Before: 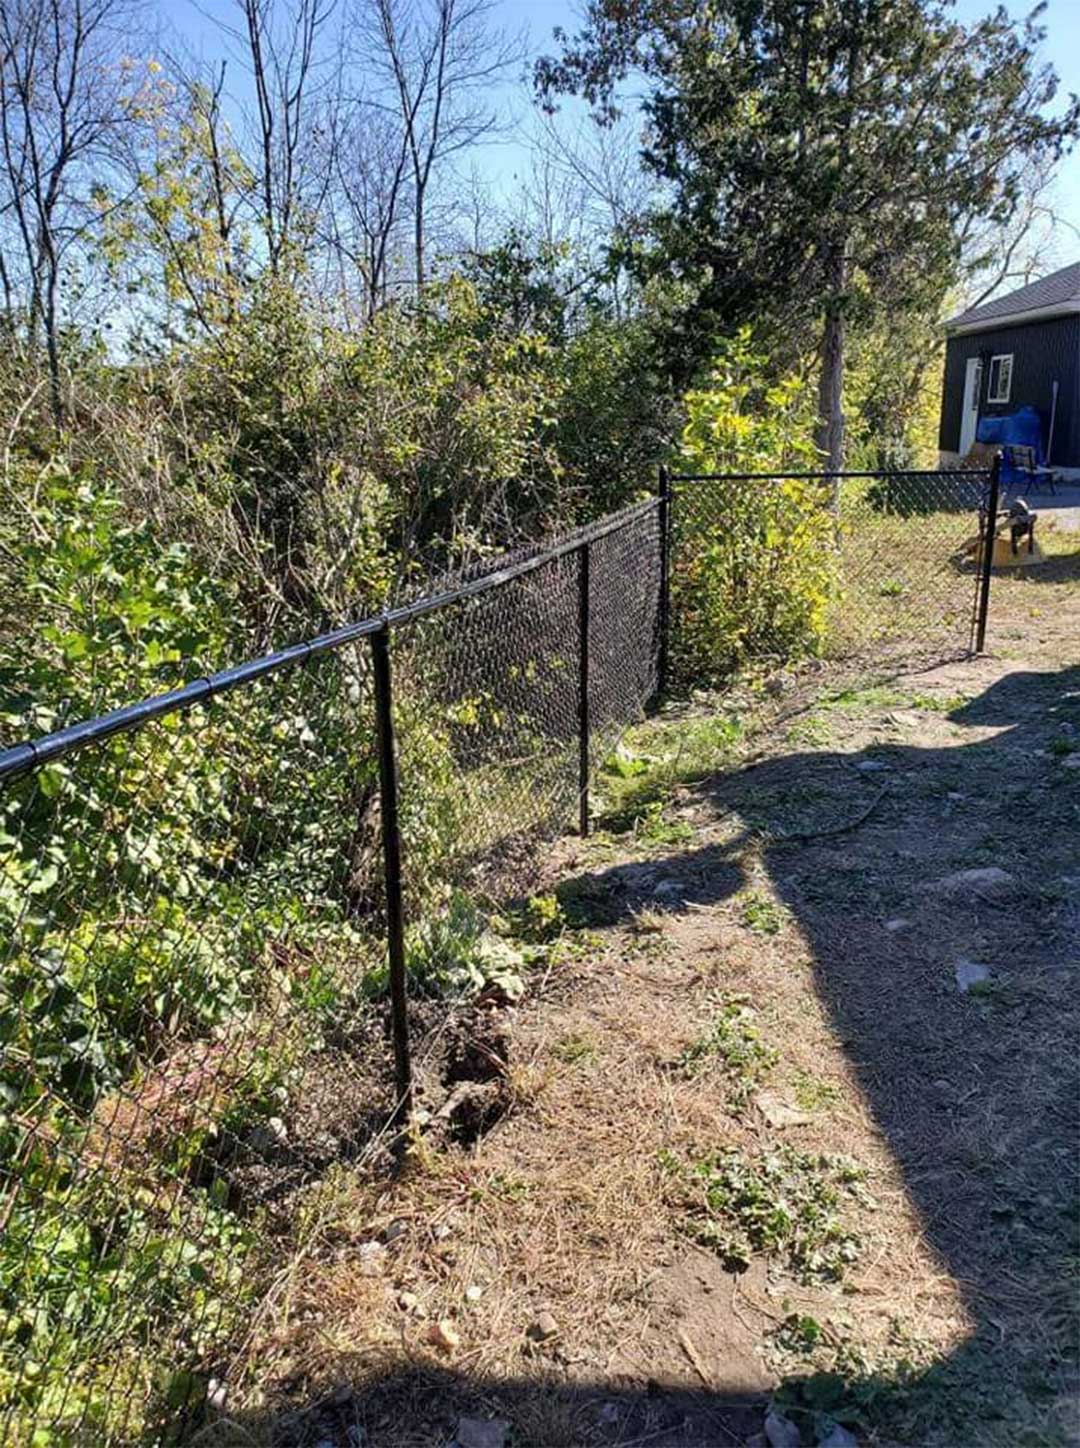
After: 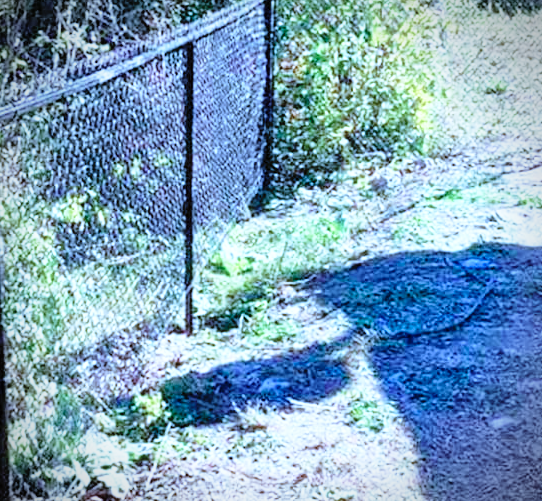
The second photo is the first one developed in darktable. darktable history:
color balance rgb: contrast -10%
local contrast: mode bilateral grid, contrast 20, coarseness 50, detail 120%, midtone range 0.2
vignetting: on, module defaults
base curve: curves: ch0 [(0, 0) (0.012, 0.01) (0.073, 0.168) (0.31, 0.711) (0.645, 0.957) (1, 1)], preserve colors none
color calibration: illuminant as shot in camera, x 0.442, y 0.413, temperature 2903.13 K
contrast brightness saturation: brightness 0.15
crop: left 36.607%, top 34.735%, right 13.146%, bottom 30.611%
